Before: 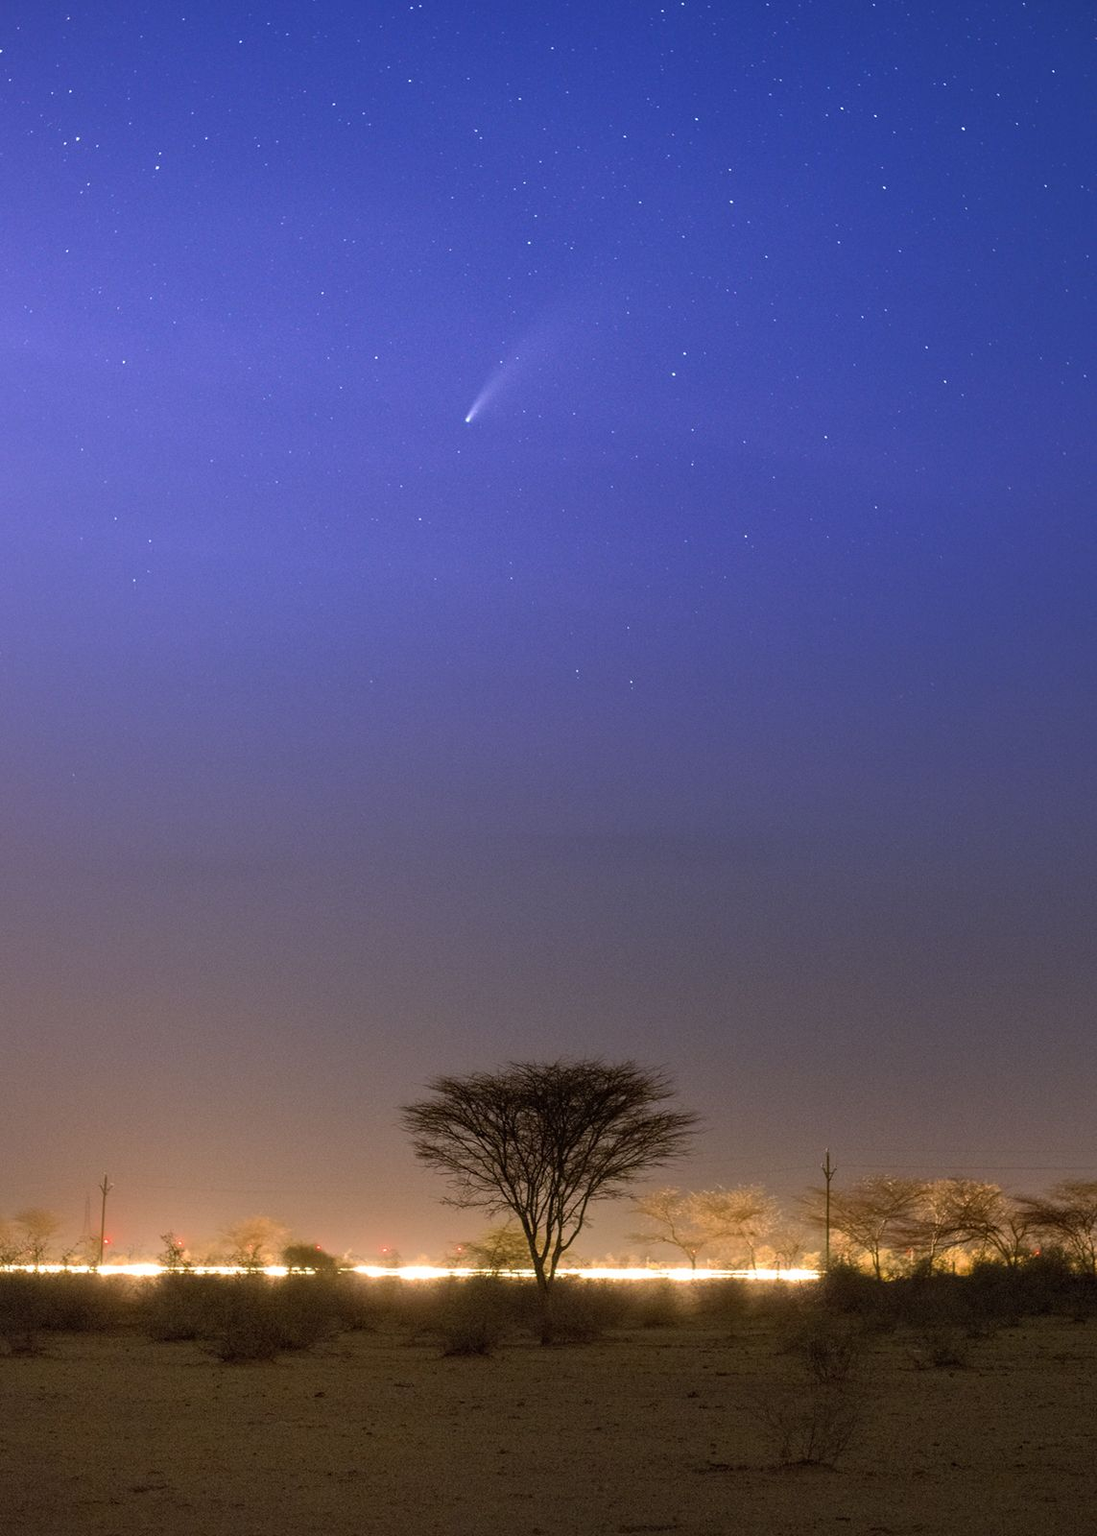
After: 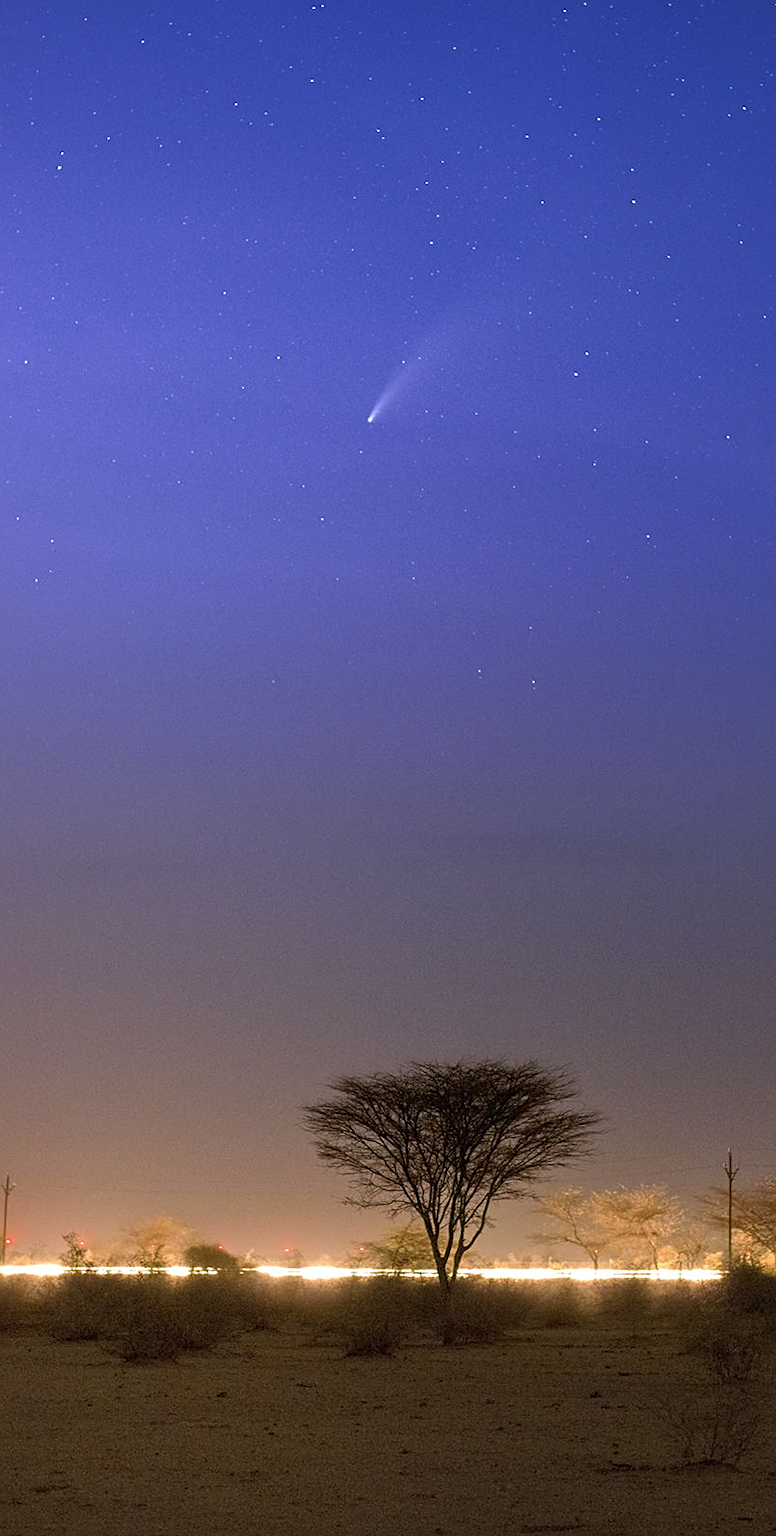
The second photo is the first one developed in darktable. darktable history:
tone equalizer: mask exposure compensation -0.497 EV
crop and rotate: left 9.009%, right 20.197%
sharpen: on, module defaults
